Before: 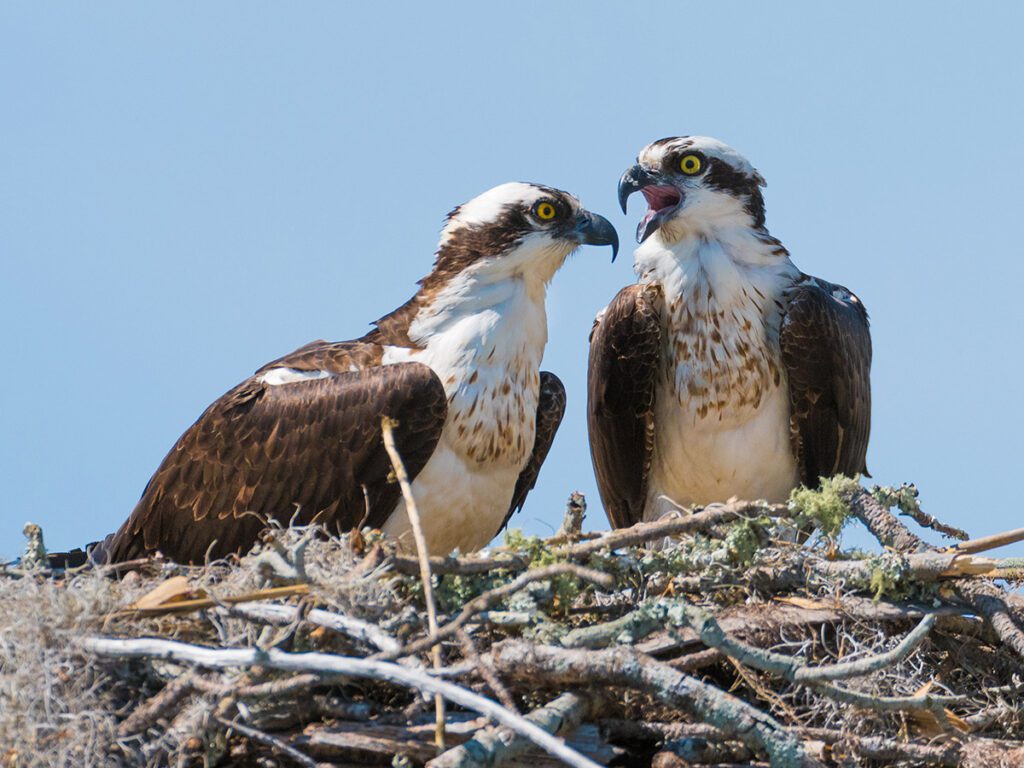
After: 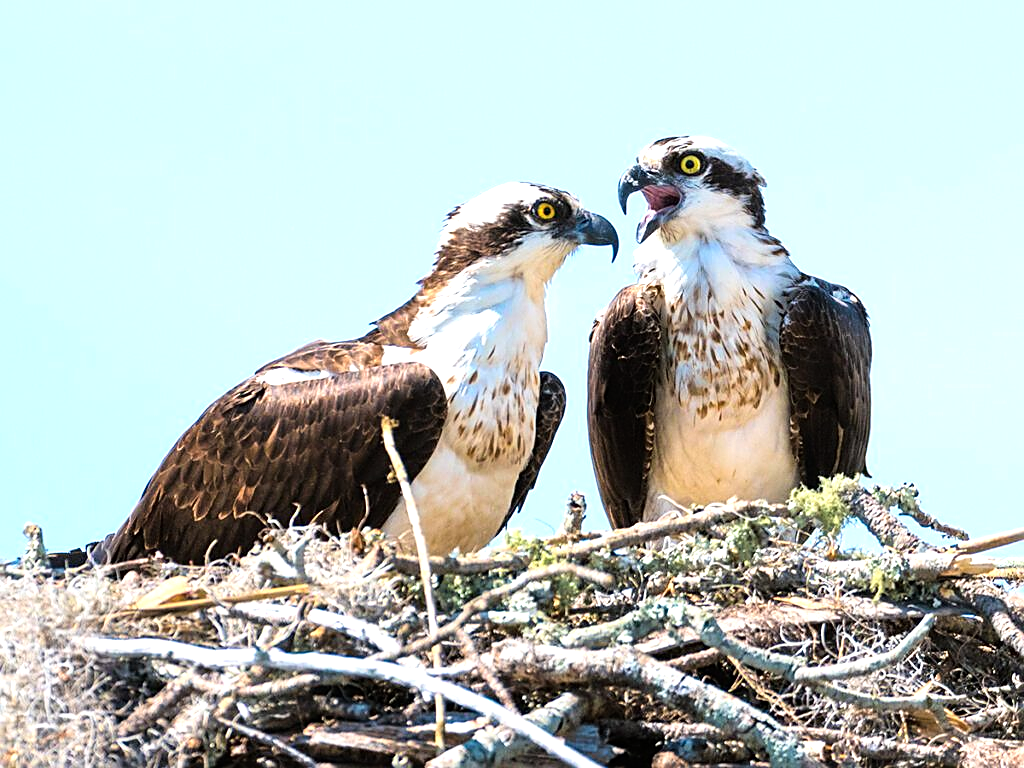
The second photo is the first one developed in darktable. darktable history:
sharpen: on, module defaults
contrast brightness saturation: contrast 0.104, brightness 0.026, saturation 0.094
tone equalizer: -8 EV -1.09 EV, -7 EV -0.98 EV, -6 EV -0.833 EV, -5 EV -0.547 EV, -3 EV 0.596 EV, -2 EV 0.893 EV, -1 EV 1 EV, +0 EV 1.07 EV
